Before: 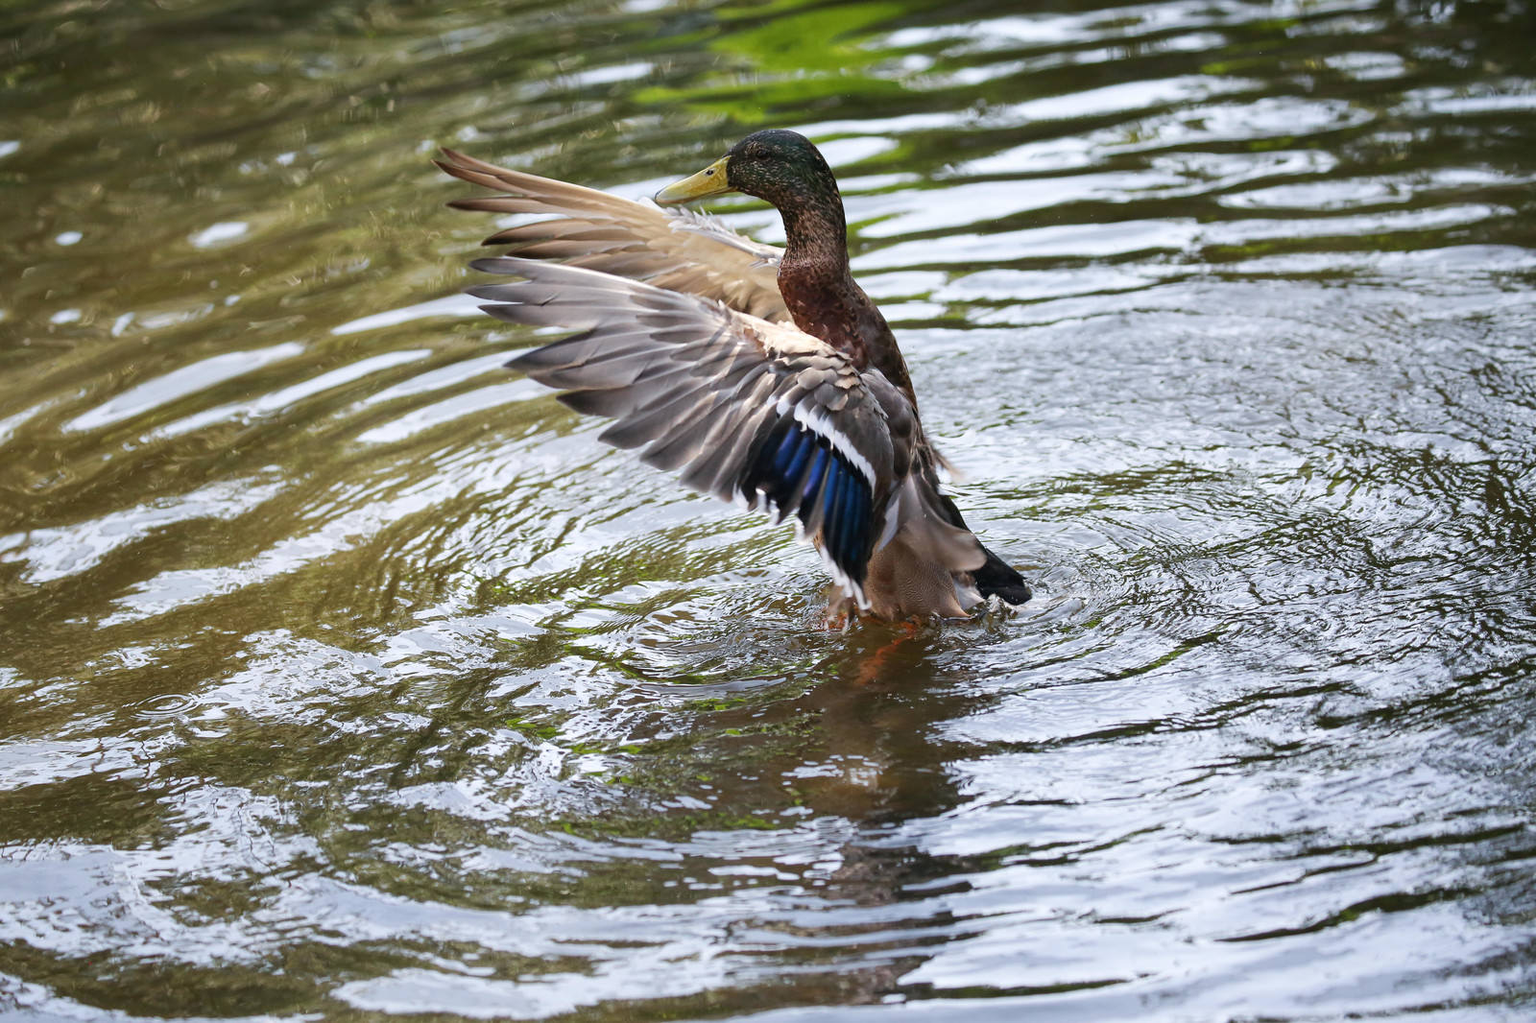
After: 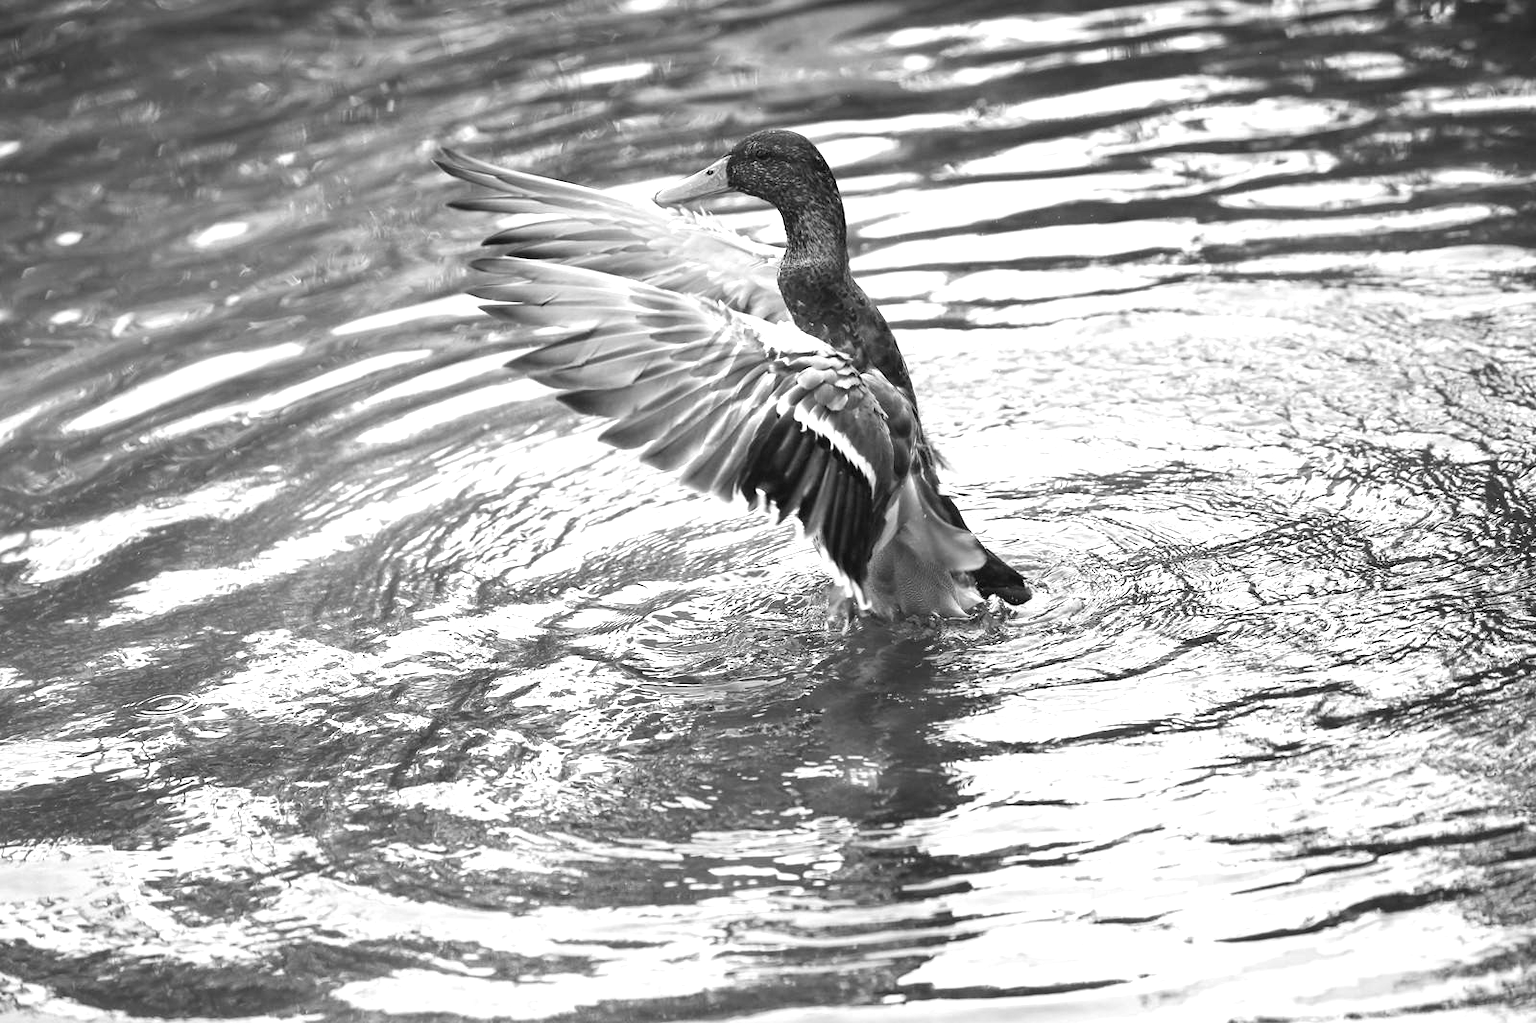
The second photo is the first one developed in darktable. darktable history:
color balance rgb: perceptual saturation grading › global saturation 20%, perceptual saturation grading › highlights -25%, perceptual saturation grading › shadows 50%
exposure: black level correction 0, exposure 0.9 EV, compensate highlight preservation false
monochrome: on, module defaults
